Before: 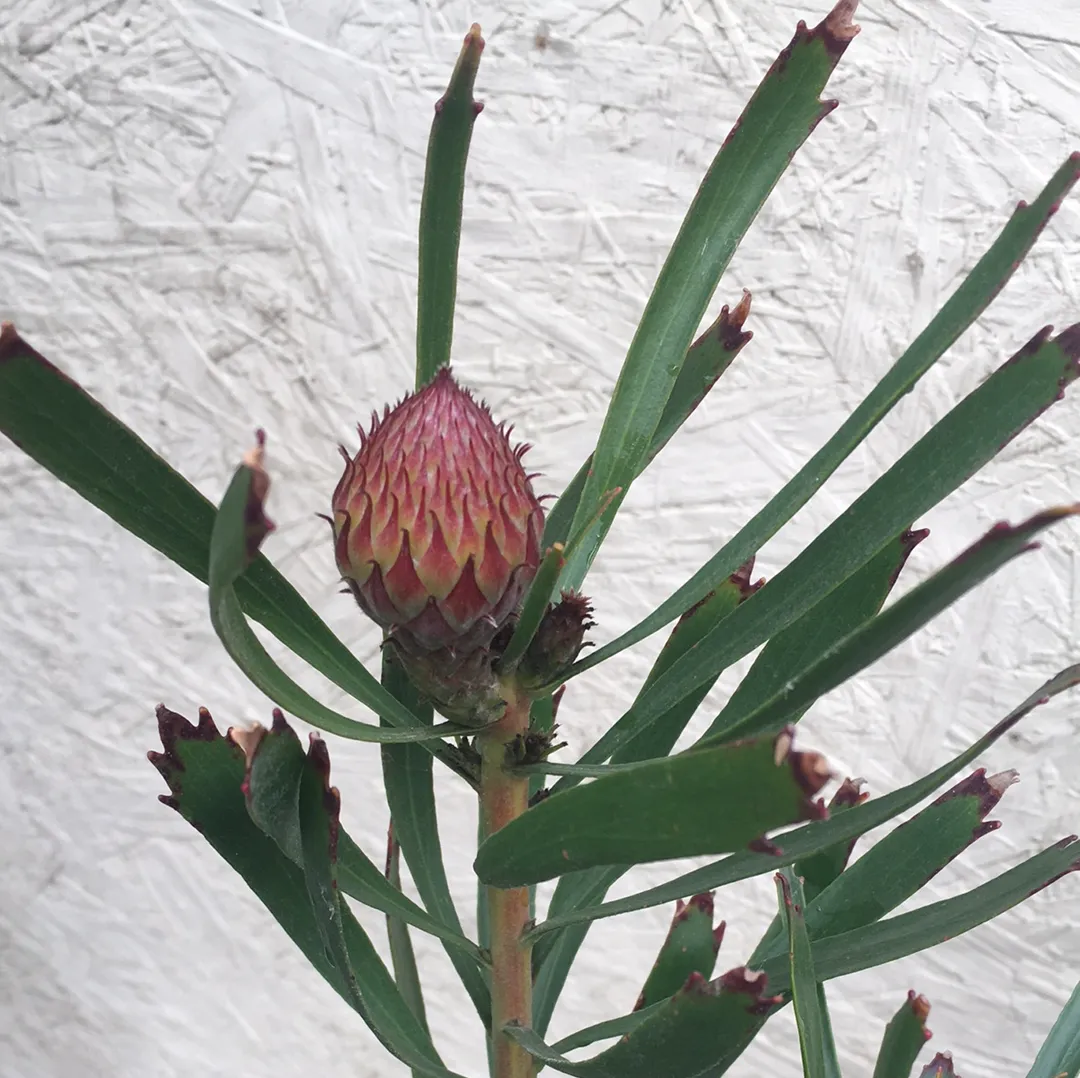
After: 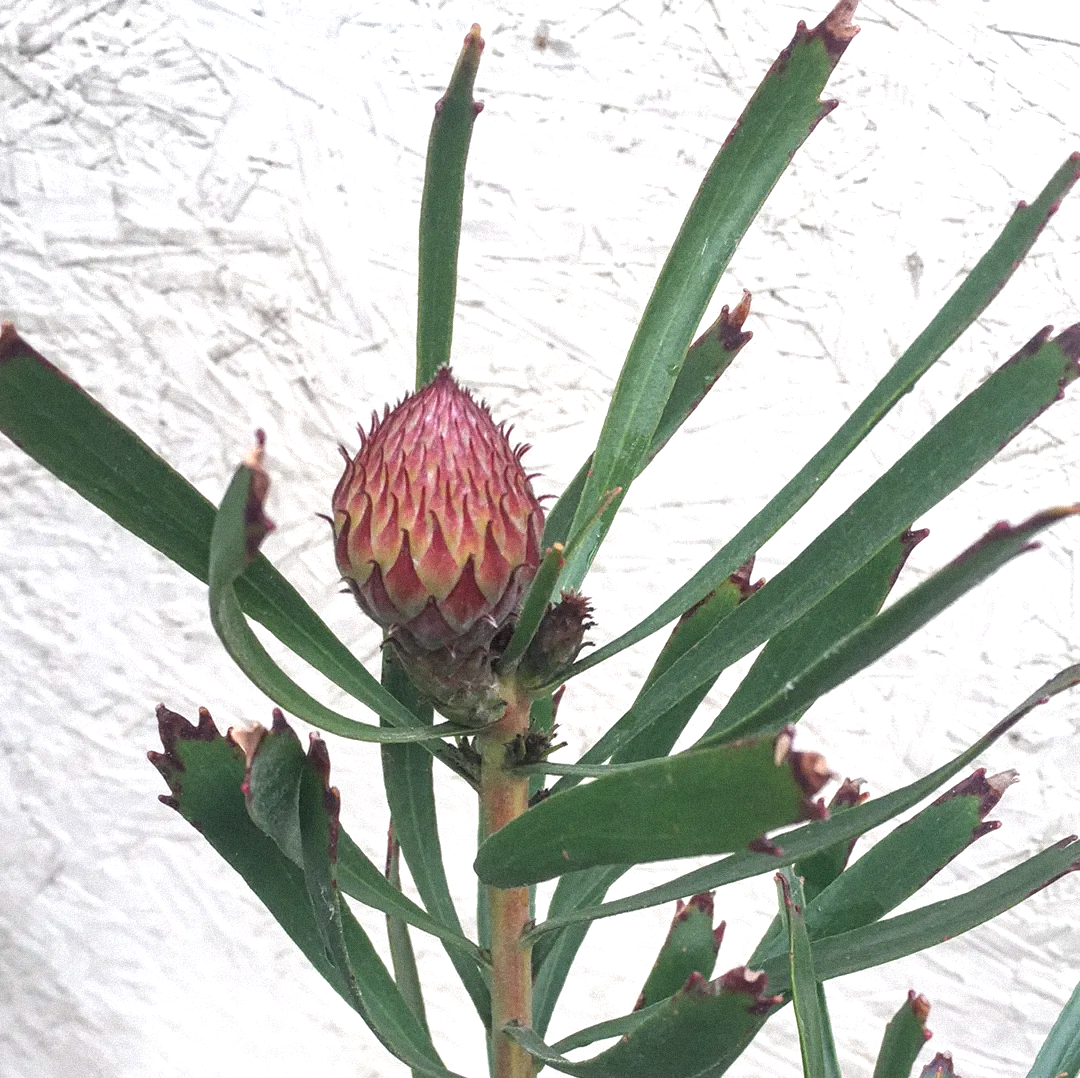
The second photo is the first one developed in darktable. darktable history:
grain: mid-tones bias 0%
exposure: exposure 0.574 EV, compensate highlight preservation false
local contrast: on, module defaults
